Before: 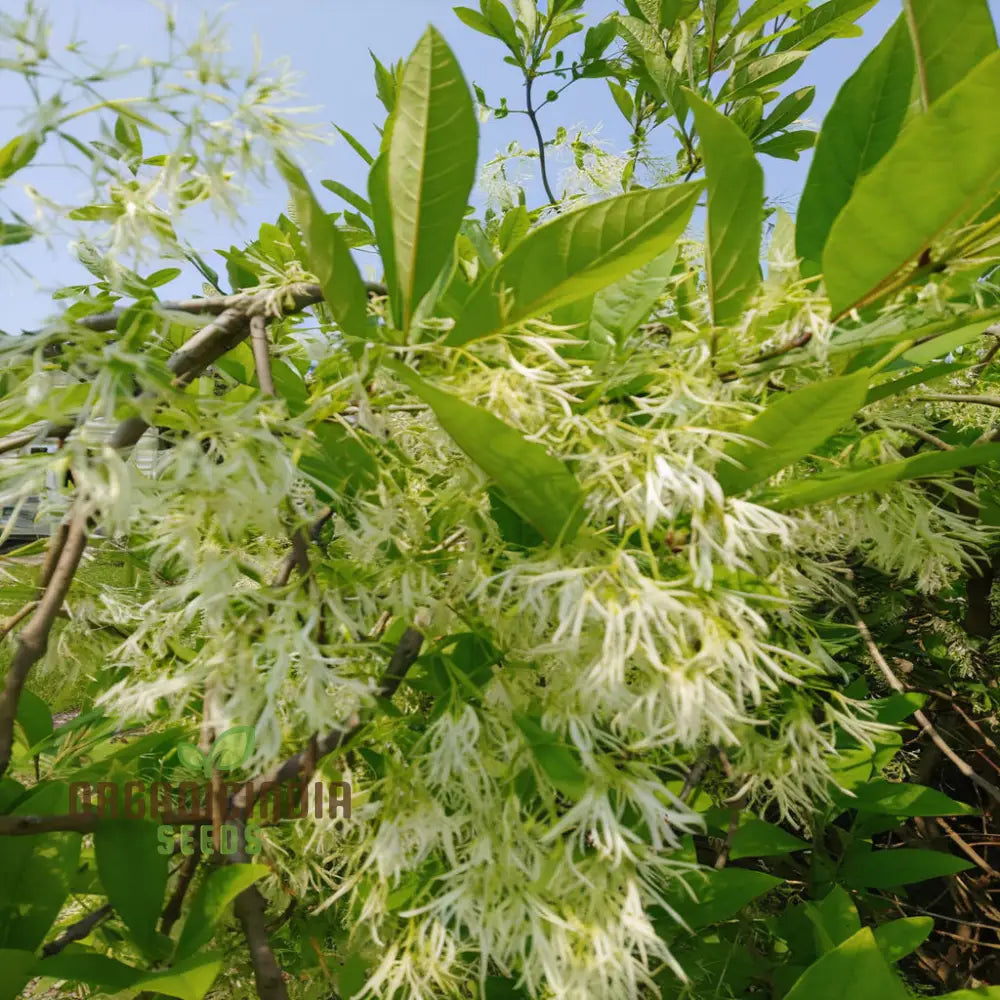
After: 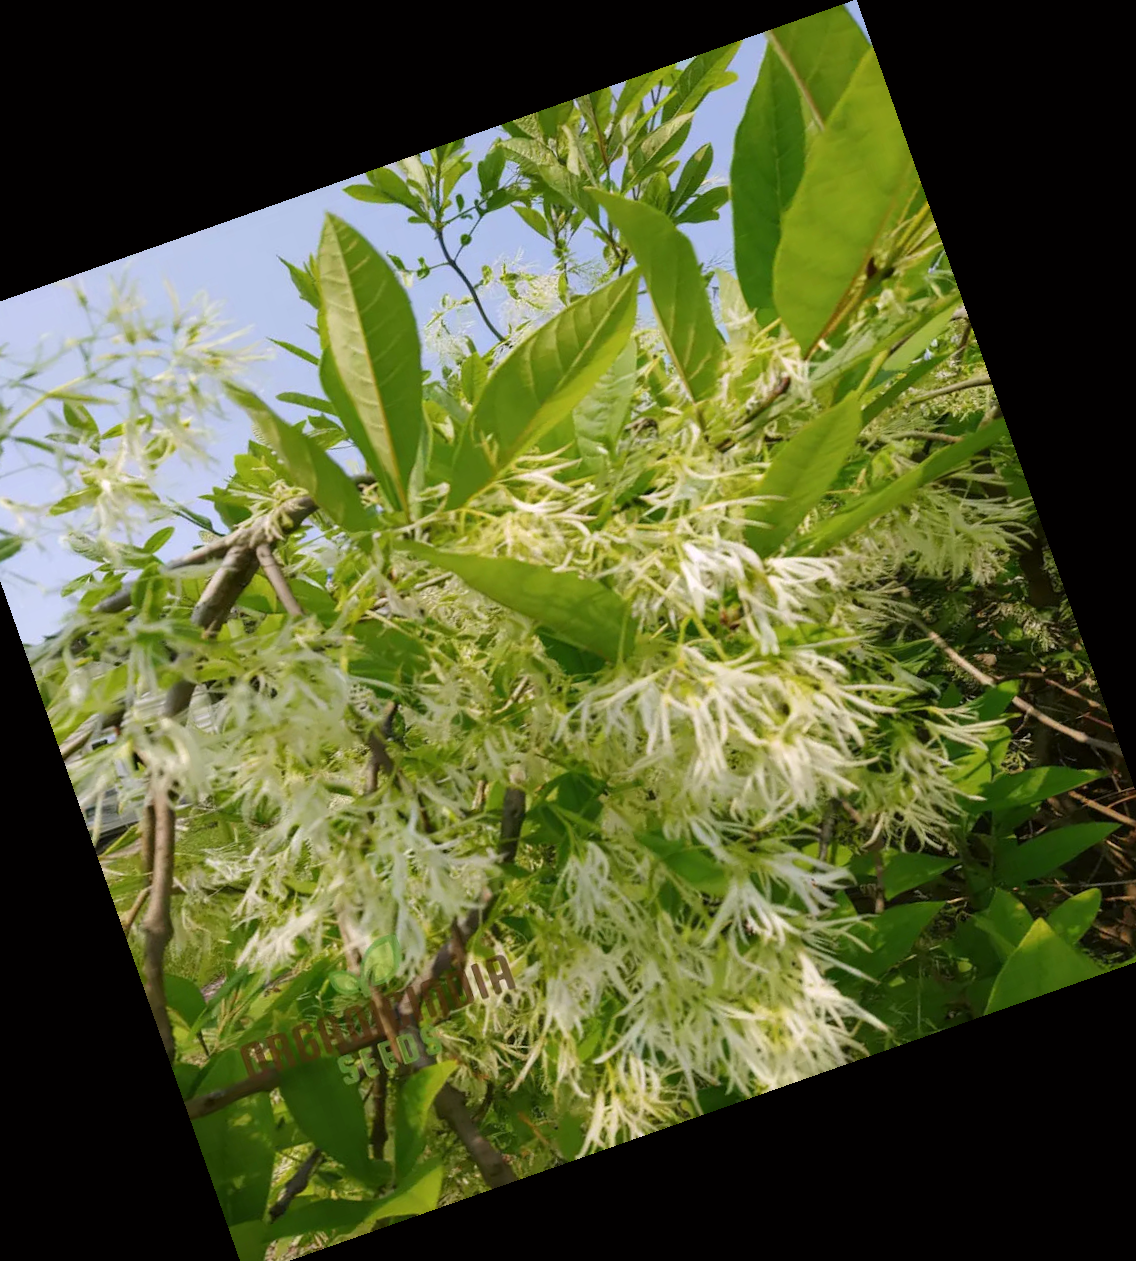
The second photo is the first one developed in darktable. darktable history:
color correction: highlights a* 3.12, highlights b* -1.55, shadows a* -0.101, shadows b* 2.52, saturation 0.98
crop and rotate: angle 19.43°, left 6.812%, right 4.125%, bottom 1.087%
